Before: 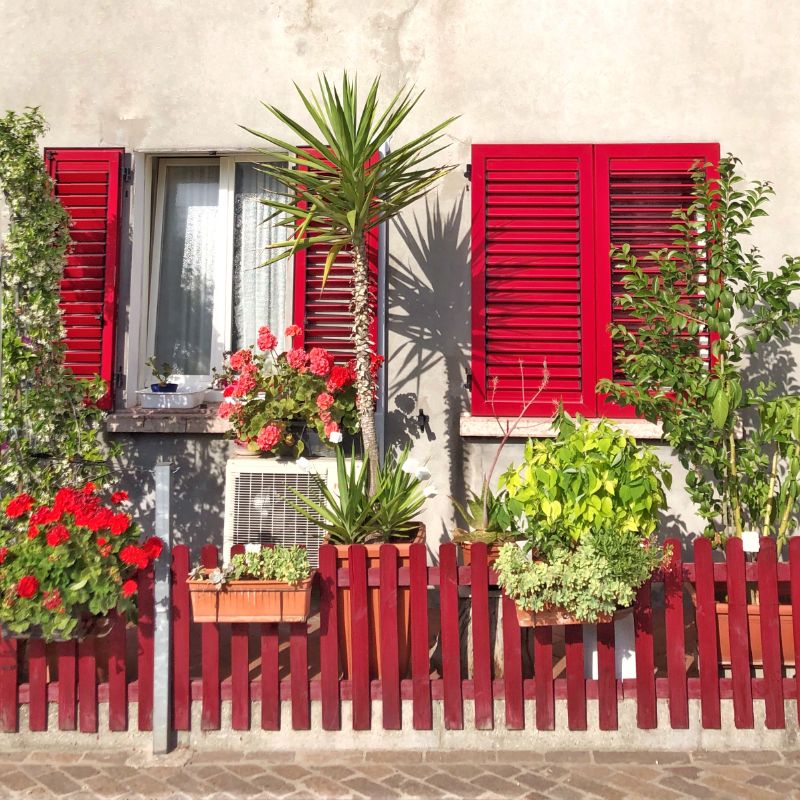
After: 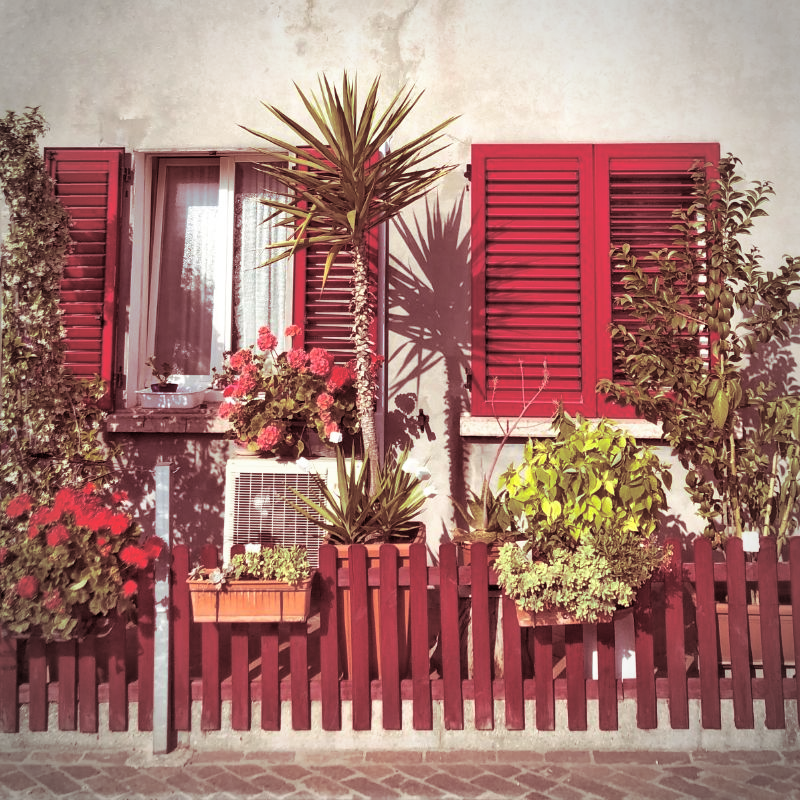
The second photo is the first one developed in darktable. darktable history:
local contrast: mode bilateral grid, contrast 10, coarseness 25, detail 110%, midtone range 0.2
split-toning: highlights › saturation 0, balance -61.83
vignetting: automatic ratio true
